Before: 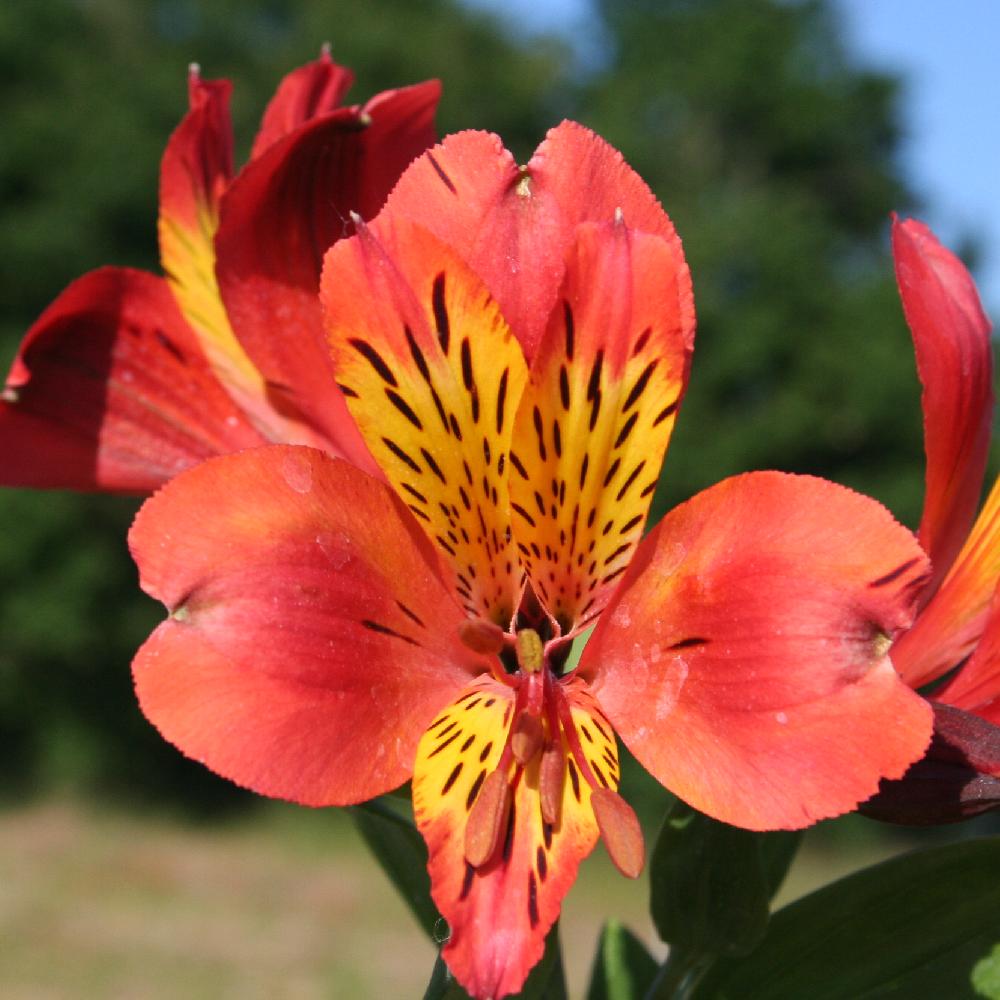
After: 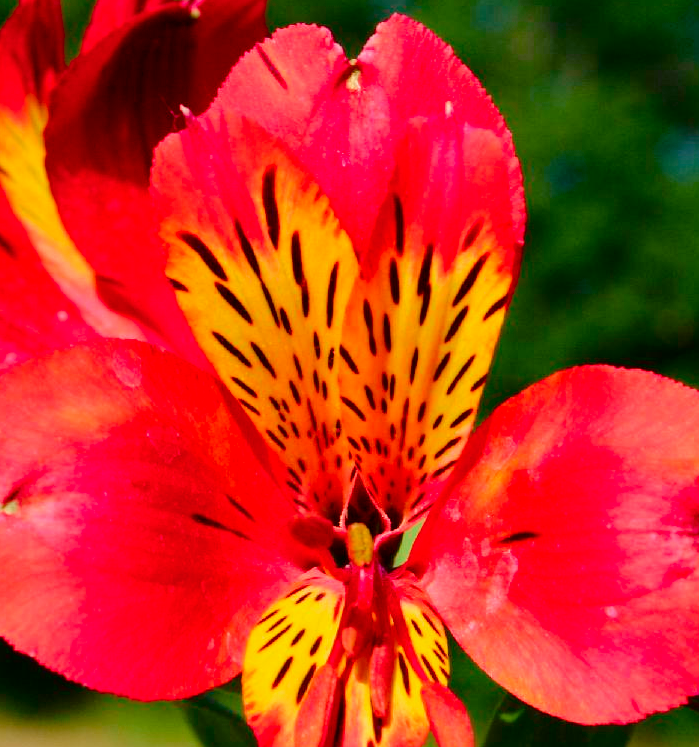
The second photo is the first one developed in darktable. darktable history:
crop and rotate: left 17.046%, top 10.659%, right 12.989%, bottom 14.553%
color balance rgb: perceptual saturation grading › global saturation 20%, perceptual saturation grading › highlights -25%, perceptual saturation grading › shadows 50.52%, global vibrance 40.24%
tone curve: curves: ch0 [(0, 0) (0.068, 0.031) (0.175, 0.139) (0.32, 0.345) (0.495, 0.544) (0.748, 0.762) (0.993, 0.954)]; ch1 [(0, 0) (0.294, 0.184) (0.34, 0.303) (0.371, 0.344) (0.441, 0.408) (0.477, 0.474) (0.499, 0.5) (0.529, 0.523) (0.677, 0.762) (1, 1)]; ch2 [(0, 0) (0.431, 0.419) (0.495, 0.502) (0.524, 0.534) (0.557, 0.56) (0.634, 0.654) (0.728, 0.722) (1, 1)], color space Lab, independent channels, preserve colors none
